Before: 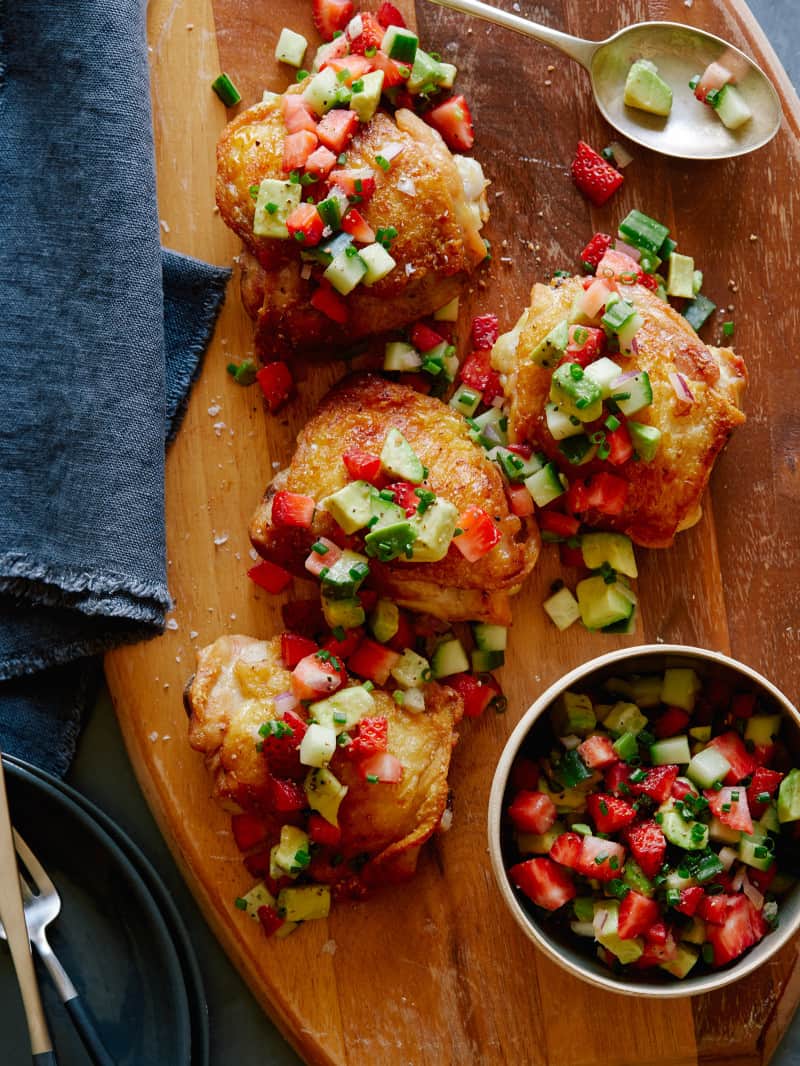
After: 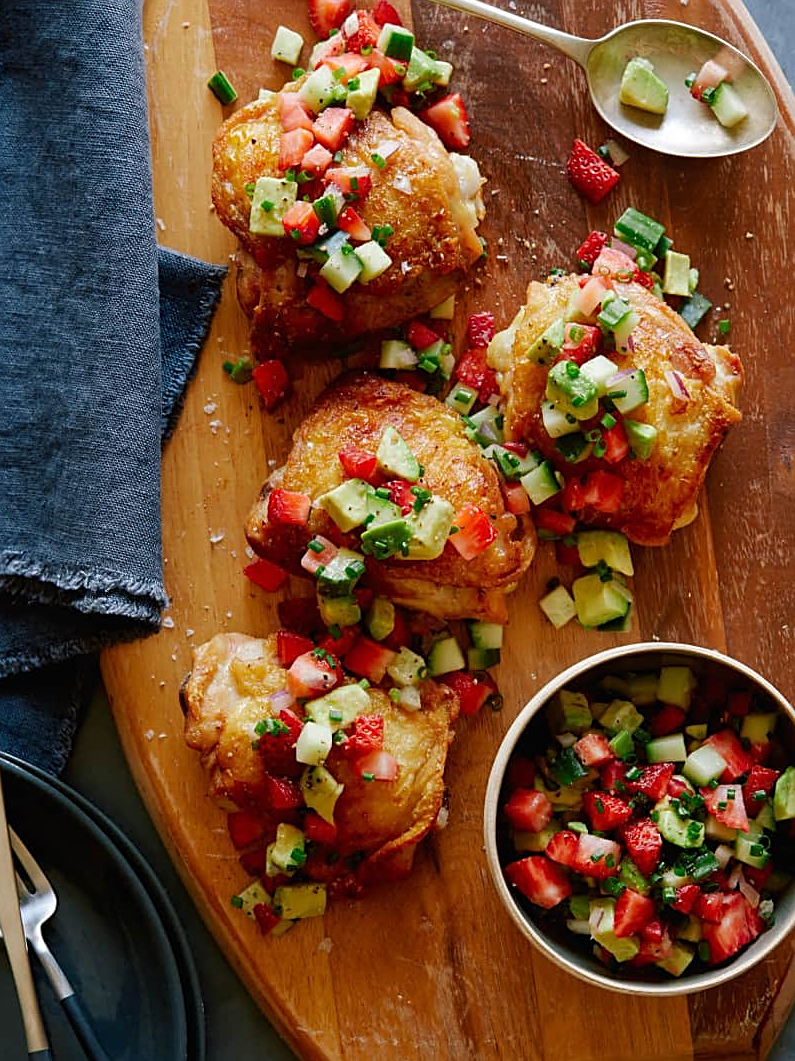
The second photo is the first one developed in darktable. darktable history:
sharpen: on, module defaults
crop and rotate: left 0.535%, top 0.195%, bottom 0.255%
